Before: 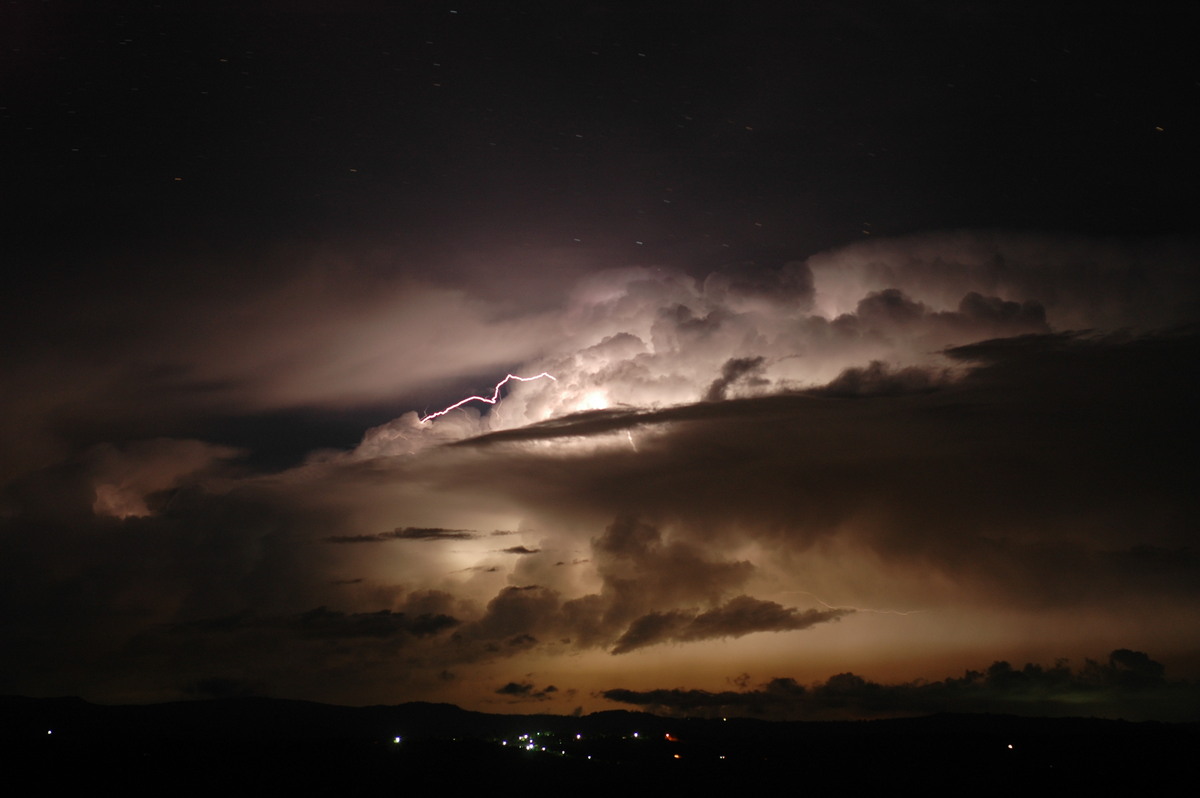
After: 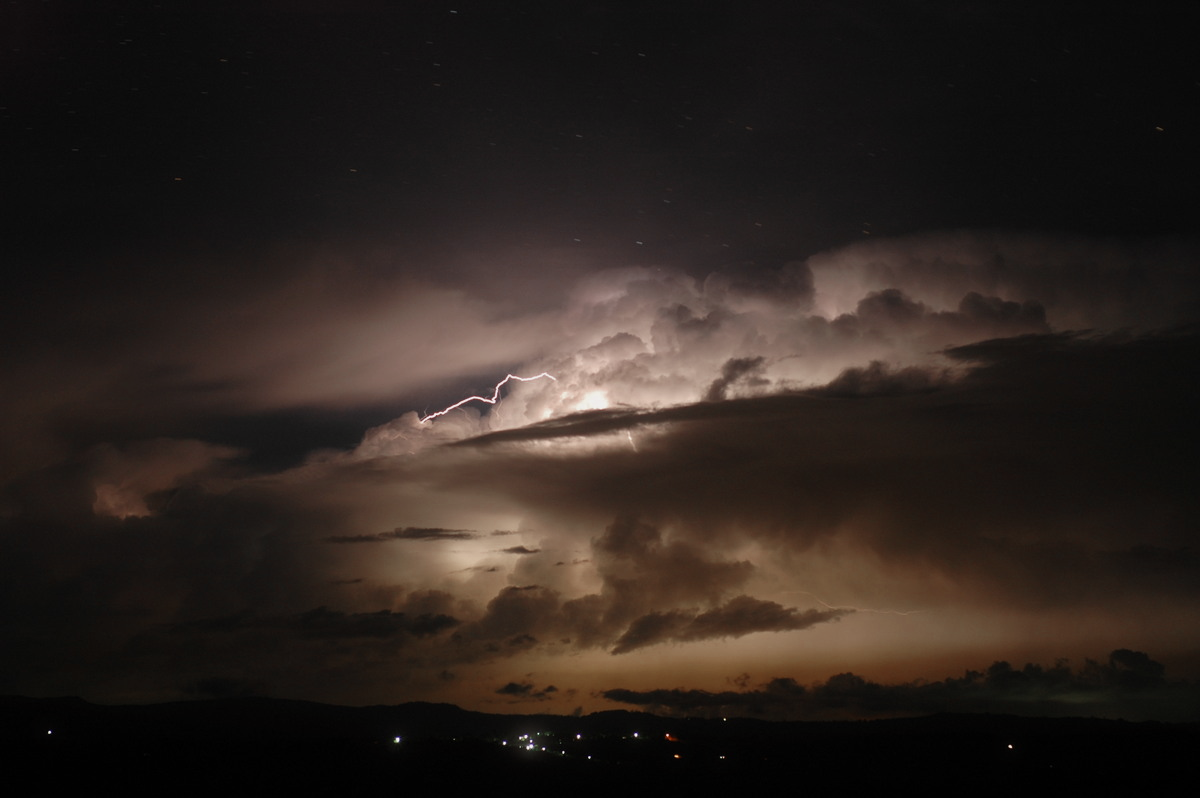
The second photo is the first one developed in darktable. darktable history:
color zones: curves: ch0 [(0, 0.5) (0.125, 0.4) (0.25, 0.5) (0.375, 0.4) (0.5, 0.4) (0.625, 0.35) (0.75, 0.35) (0.875, 0.5)]; ch1 [(0, 0.35) (0.125, 0.45) (0.25, 0.35) (0.375, 0.35) (0.5, 0.35) (0.625, 0.35) (0.75, 0.45) (0.875, 0.35)]; ch2 [(0, 0.6) (0.125, 0.5) (0.25, 0.5) (0.375, 0.6) (0.5, 0.6) (0.625, 0.5) (0.75, 0.5) (0.875, 0.5)]
haze removal: strength -0.098, compatibility mode true, adaptive false
